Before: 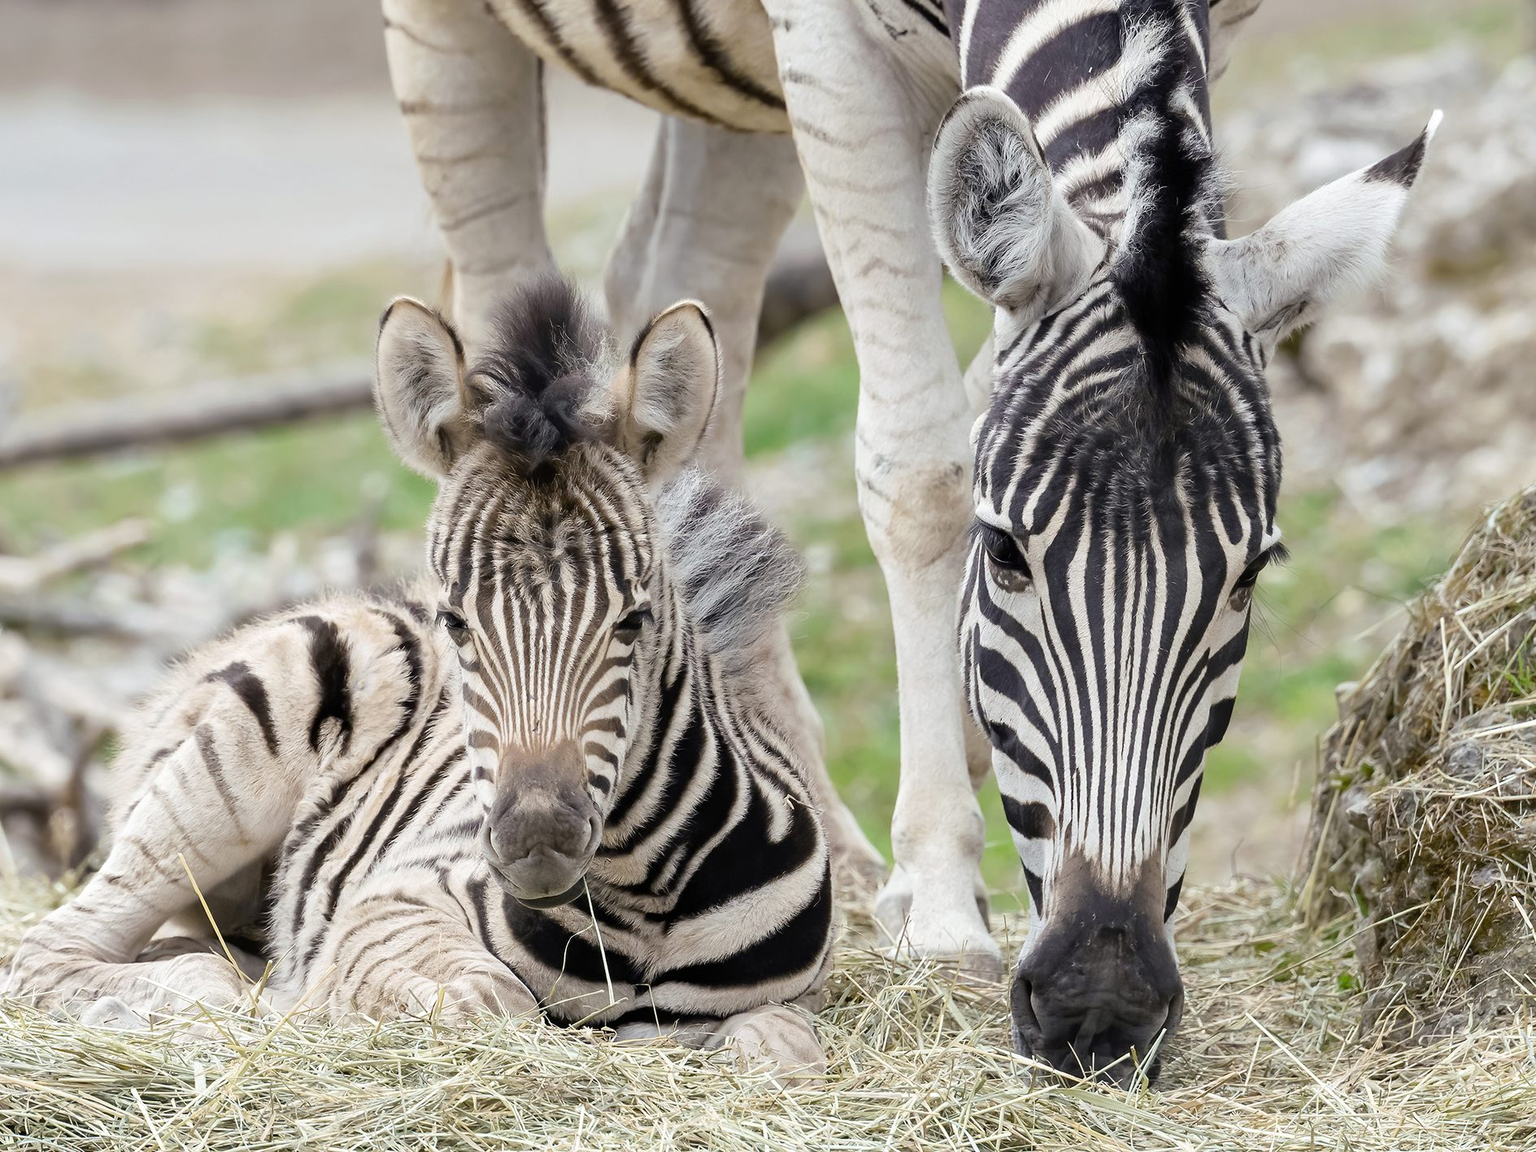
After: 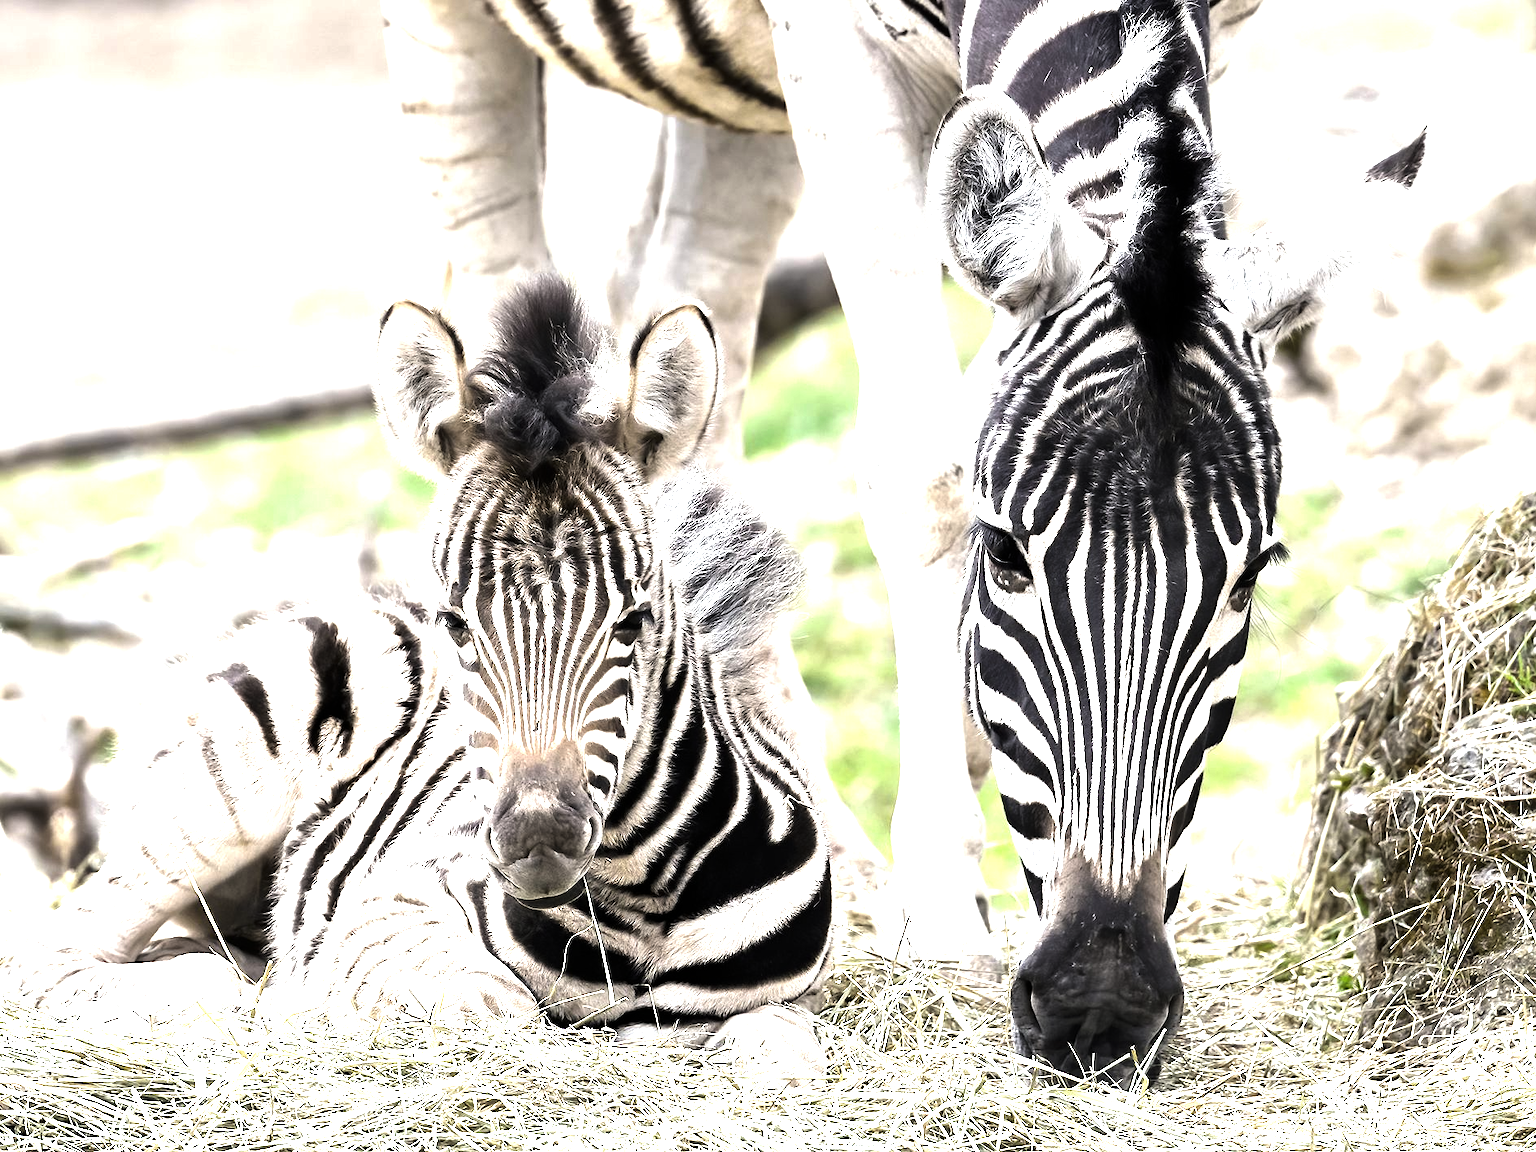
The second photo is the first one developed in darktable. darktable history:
levels: levels [0, 0.618, 1]
exposure: black level correction 0, exposure 1.472 EV, compensate highlight preservation false
